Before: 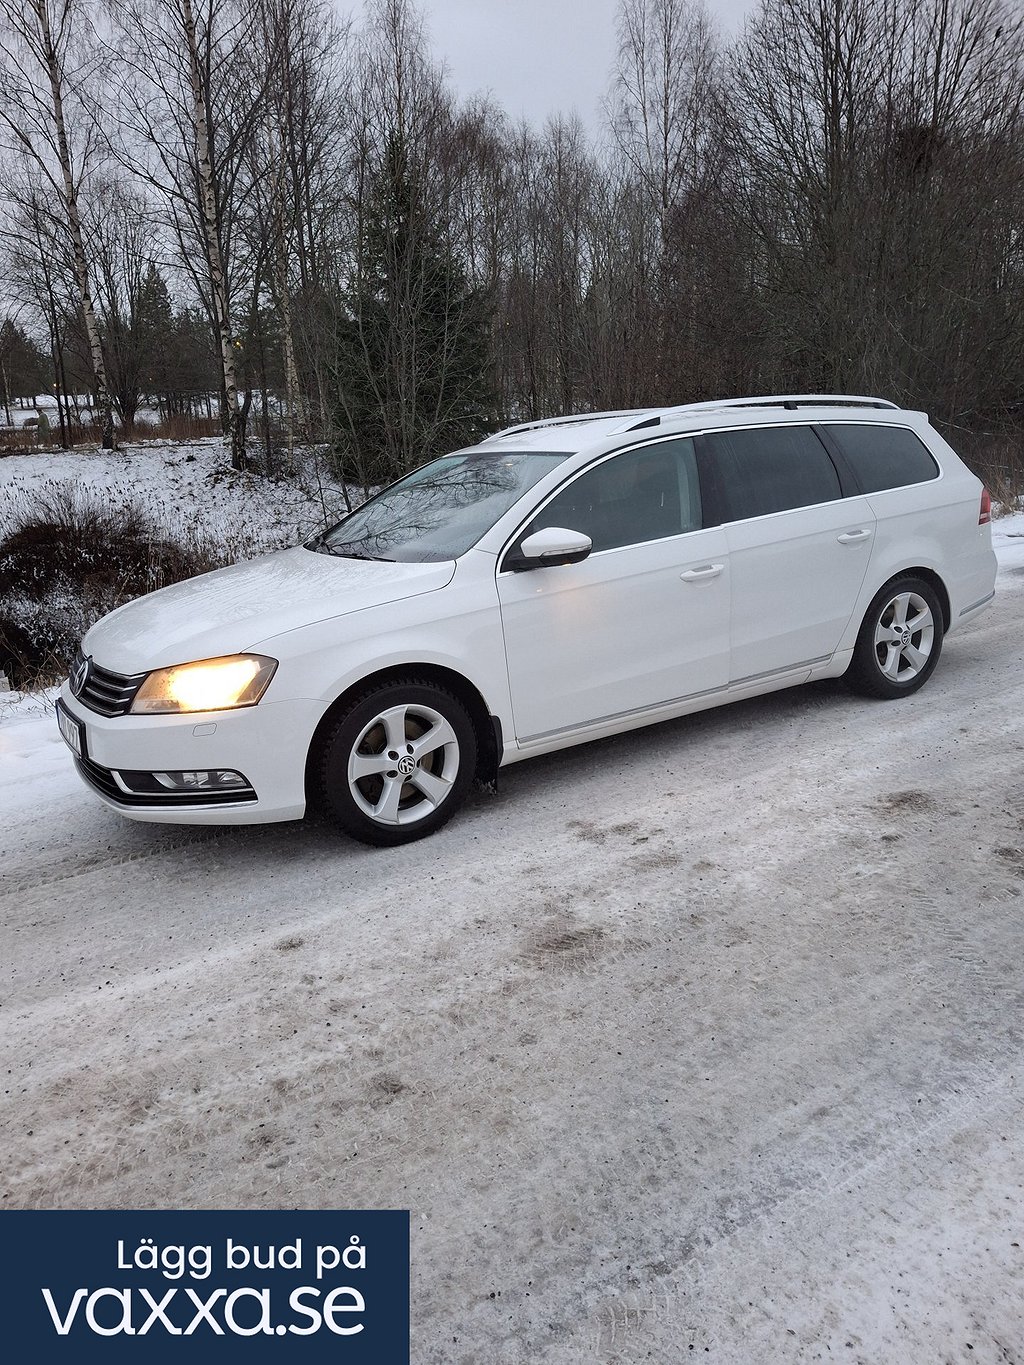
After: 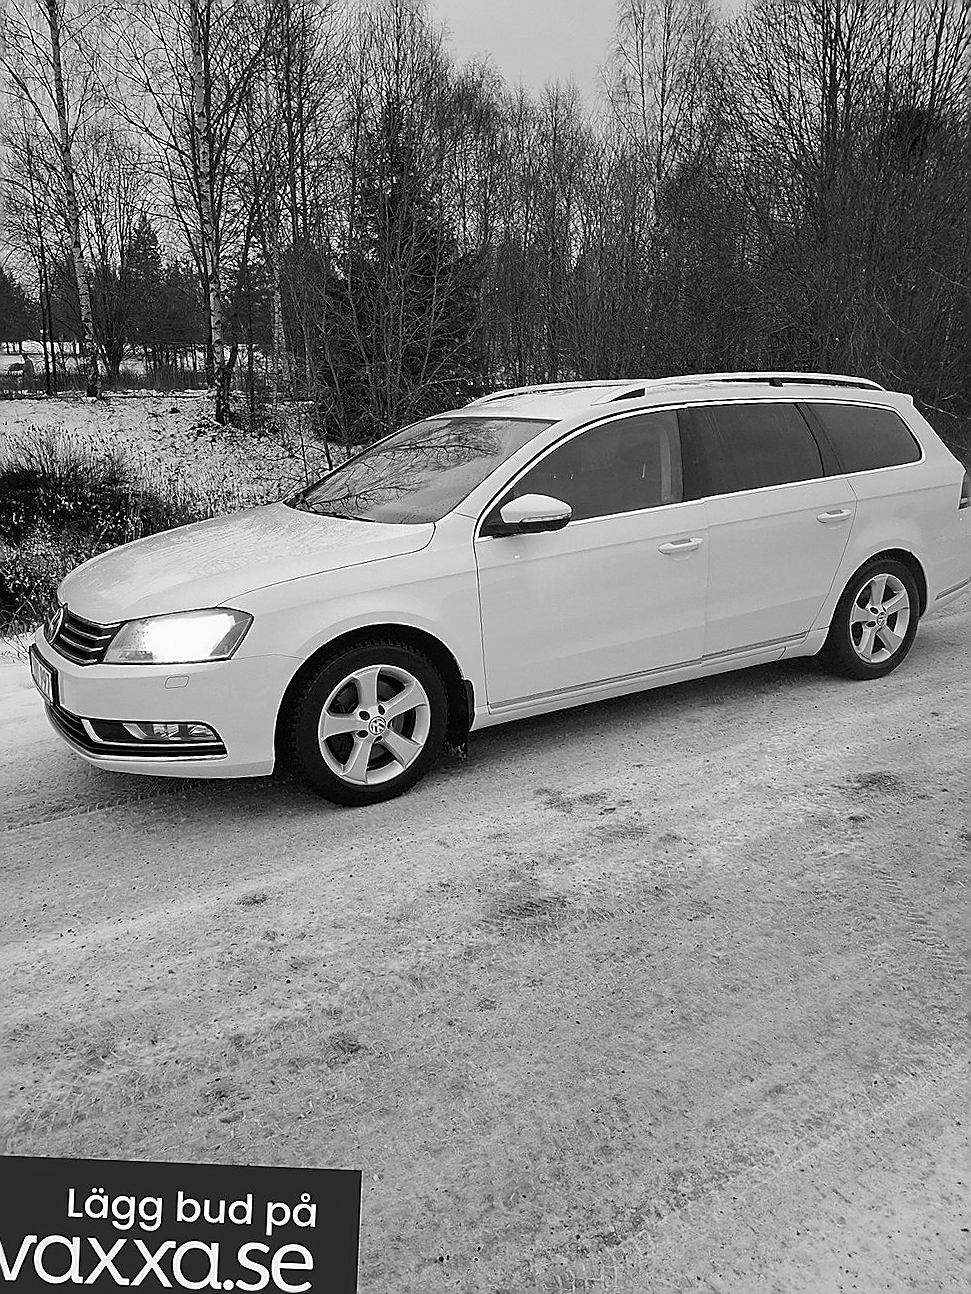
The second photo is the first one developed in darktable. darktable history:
crop and rotate: angle -2.38°
sharpen: radius 1.4, amount 1.25, threshold 0.7
monochrome: a -6.99, b 35.61, size 1.4
